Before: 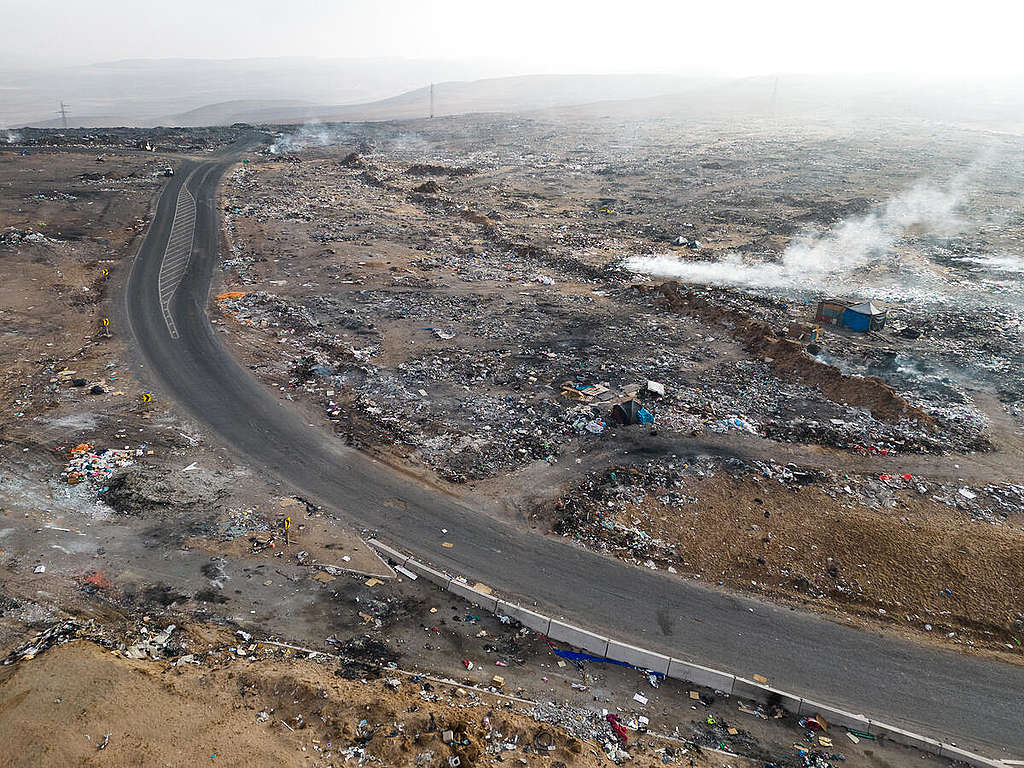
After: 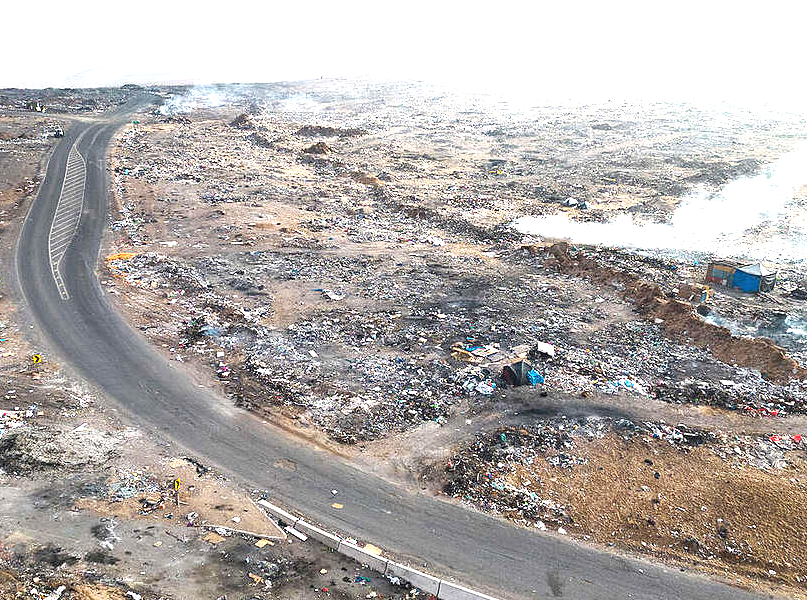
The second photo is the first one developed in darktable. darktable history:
exposure: black level correction 0, exposure 1.379 EV, compensate exposure bias true, compensate highlight preservation false
crop and rotate: left 10.77%, top 5.1%, right 10.41%, bottom 16.76%
